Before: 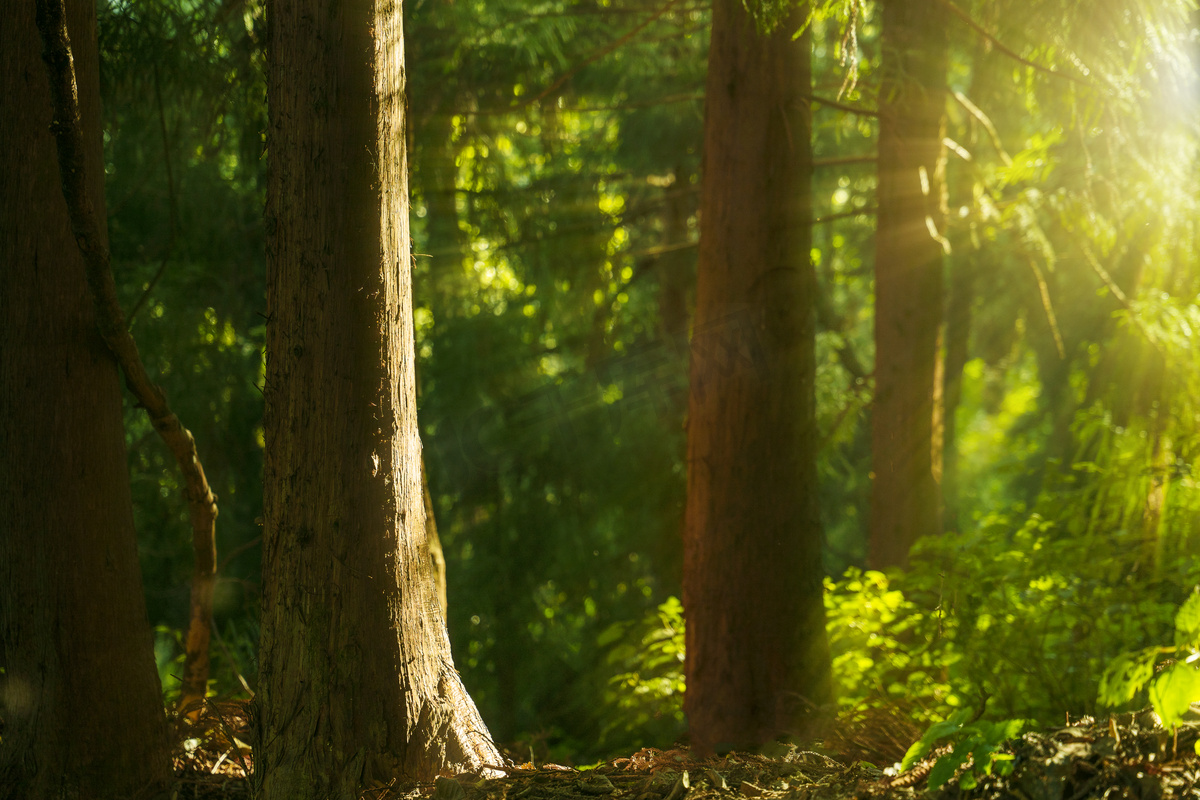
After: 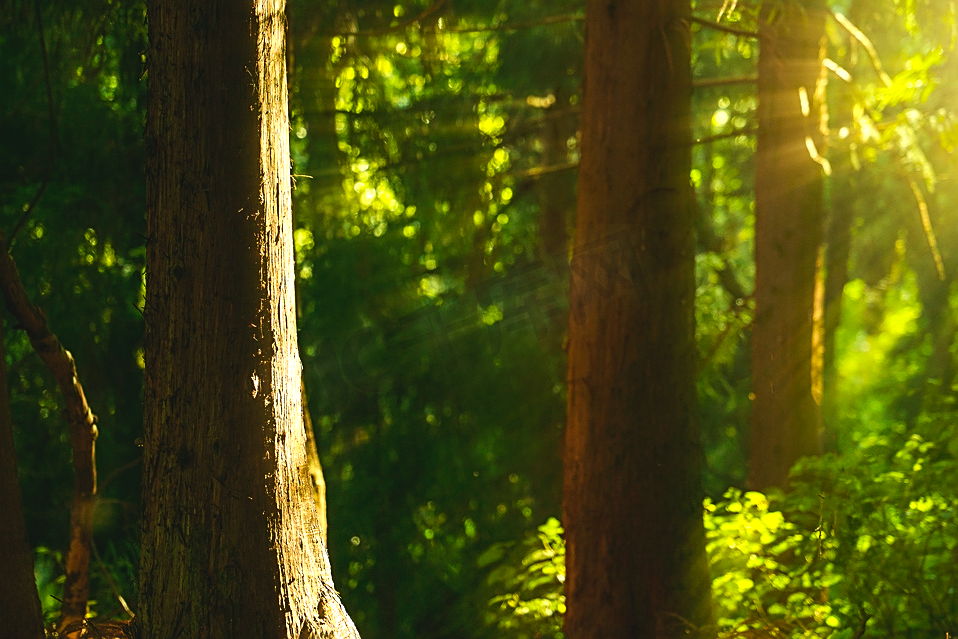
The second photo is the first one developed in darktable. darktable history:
contrast brightness saturation: contrast -0.11
sharpen: on, module defaults
crop and rotate: left 10.071%, top 10.071%, right 10.02%, bottom 10.02%
tone equalizer: -8 EV -0.75 EV, -7 EV -0.7 EV, -6 EV -0.6 EV, -5 EV -0.4 EV, -3 EV 0.4 EV, -2 EV 0.6 EV, -1 EV 0.7 EV, +0 EV 0.75 EV, edges refinement/feathering 500, mask exposure compensation -1.57 EV, preserve details no
